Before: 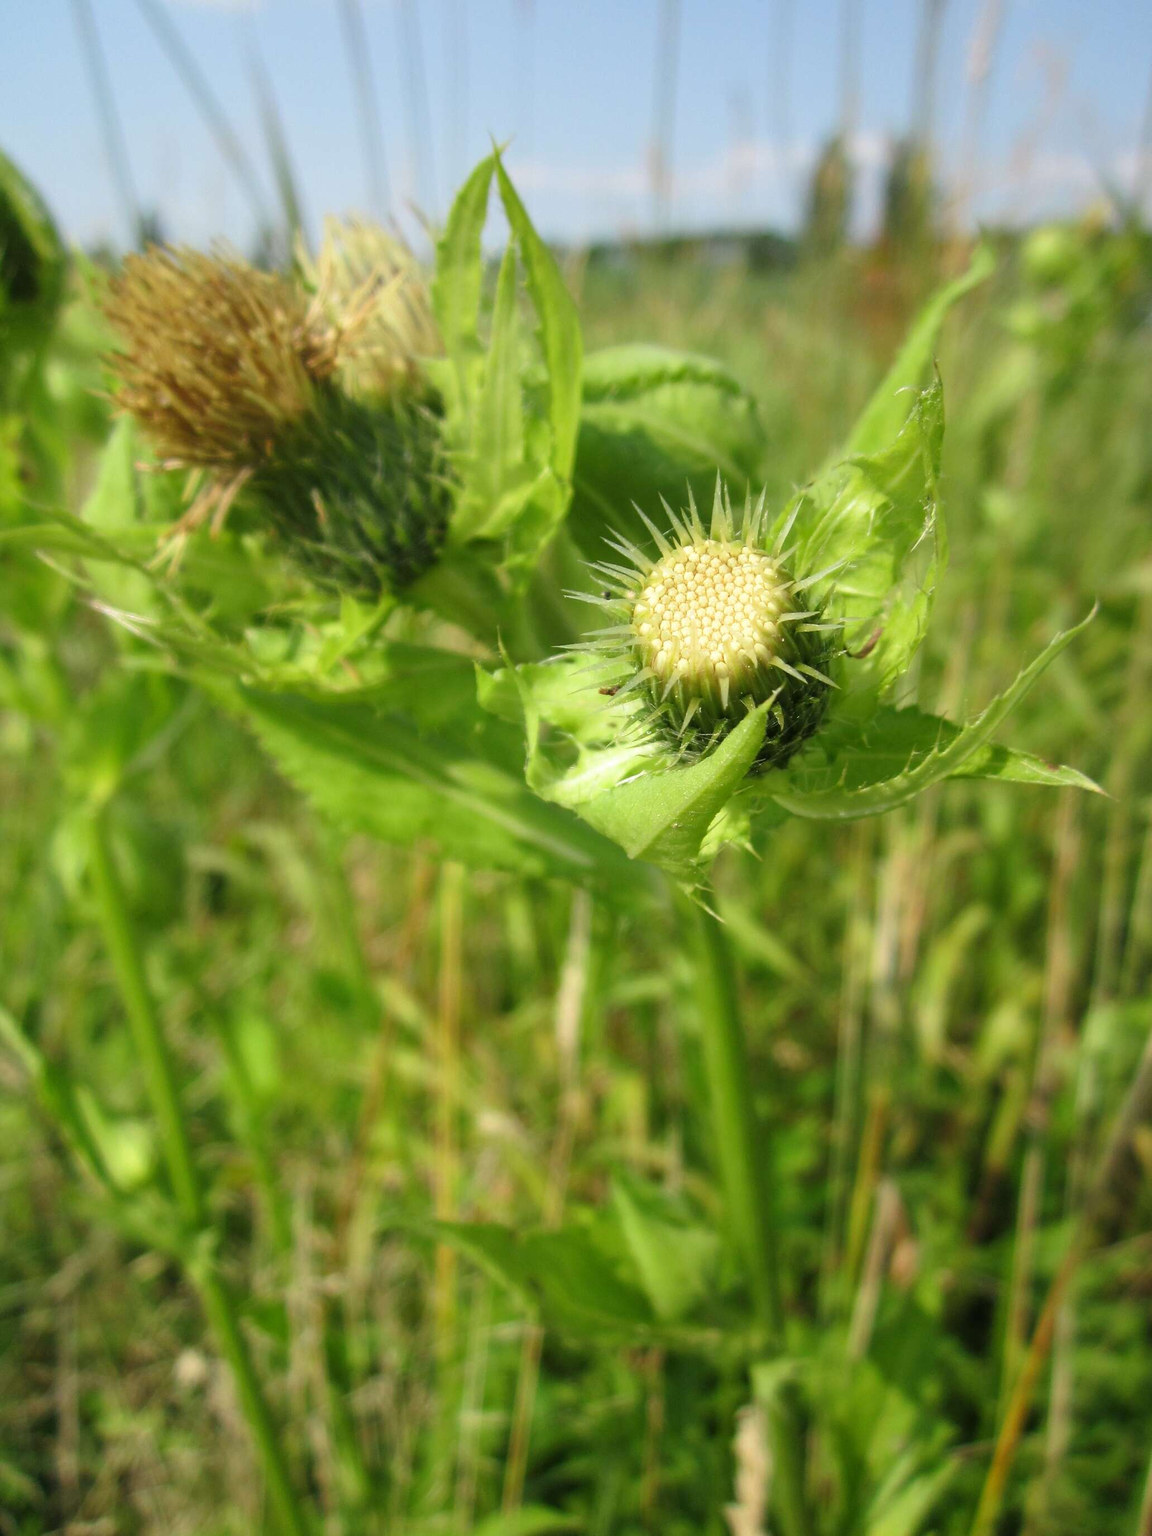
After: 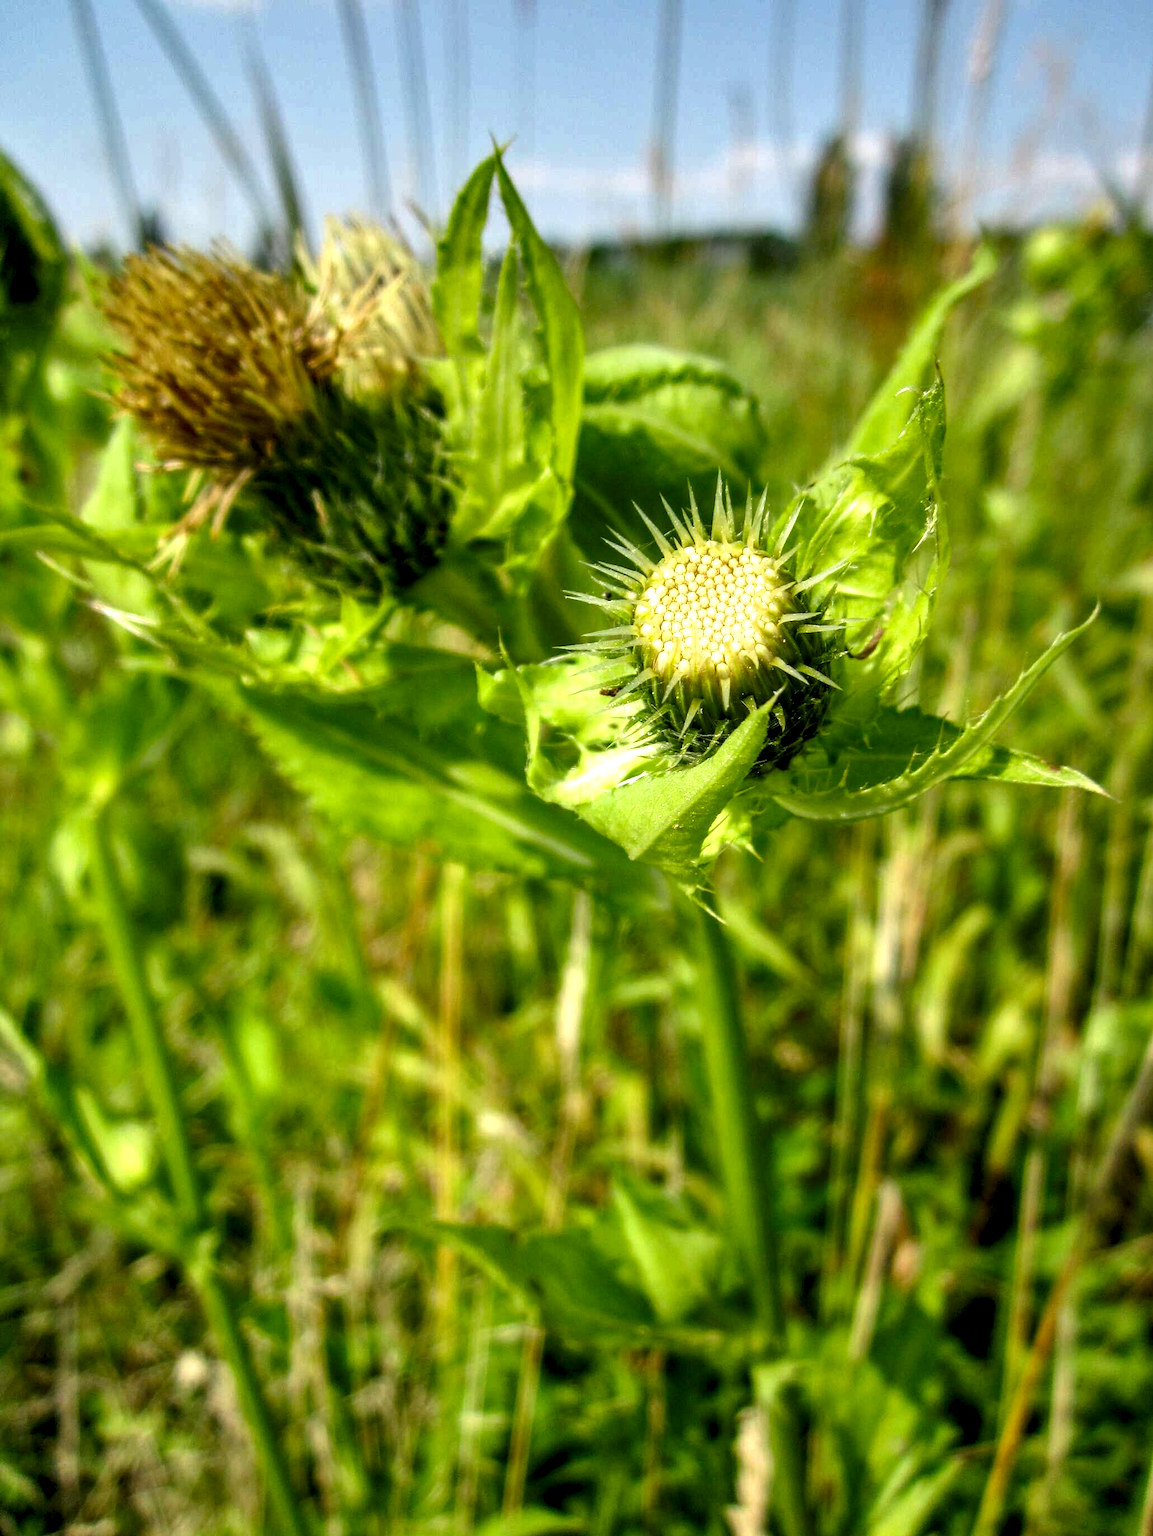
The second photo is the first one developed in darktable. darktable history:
color balance rgb: linear chroma grading › global chroma 9.792%, perceptual saturation grading › global saturation 9.79%
crop: bottom 0.075%
local contrast: highlights 17%, detail 187%
shadows and highlights: soften with gaussian
